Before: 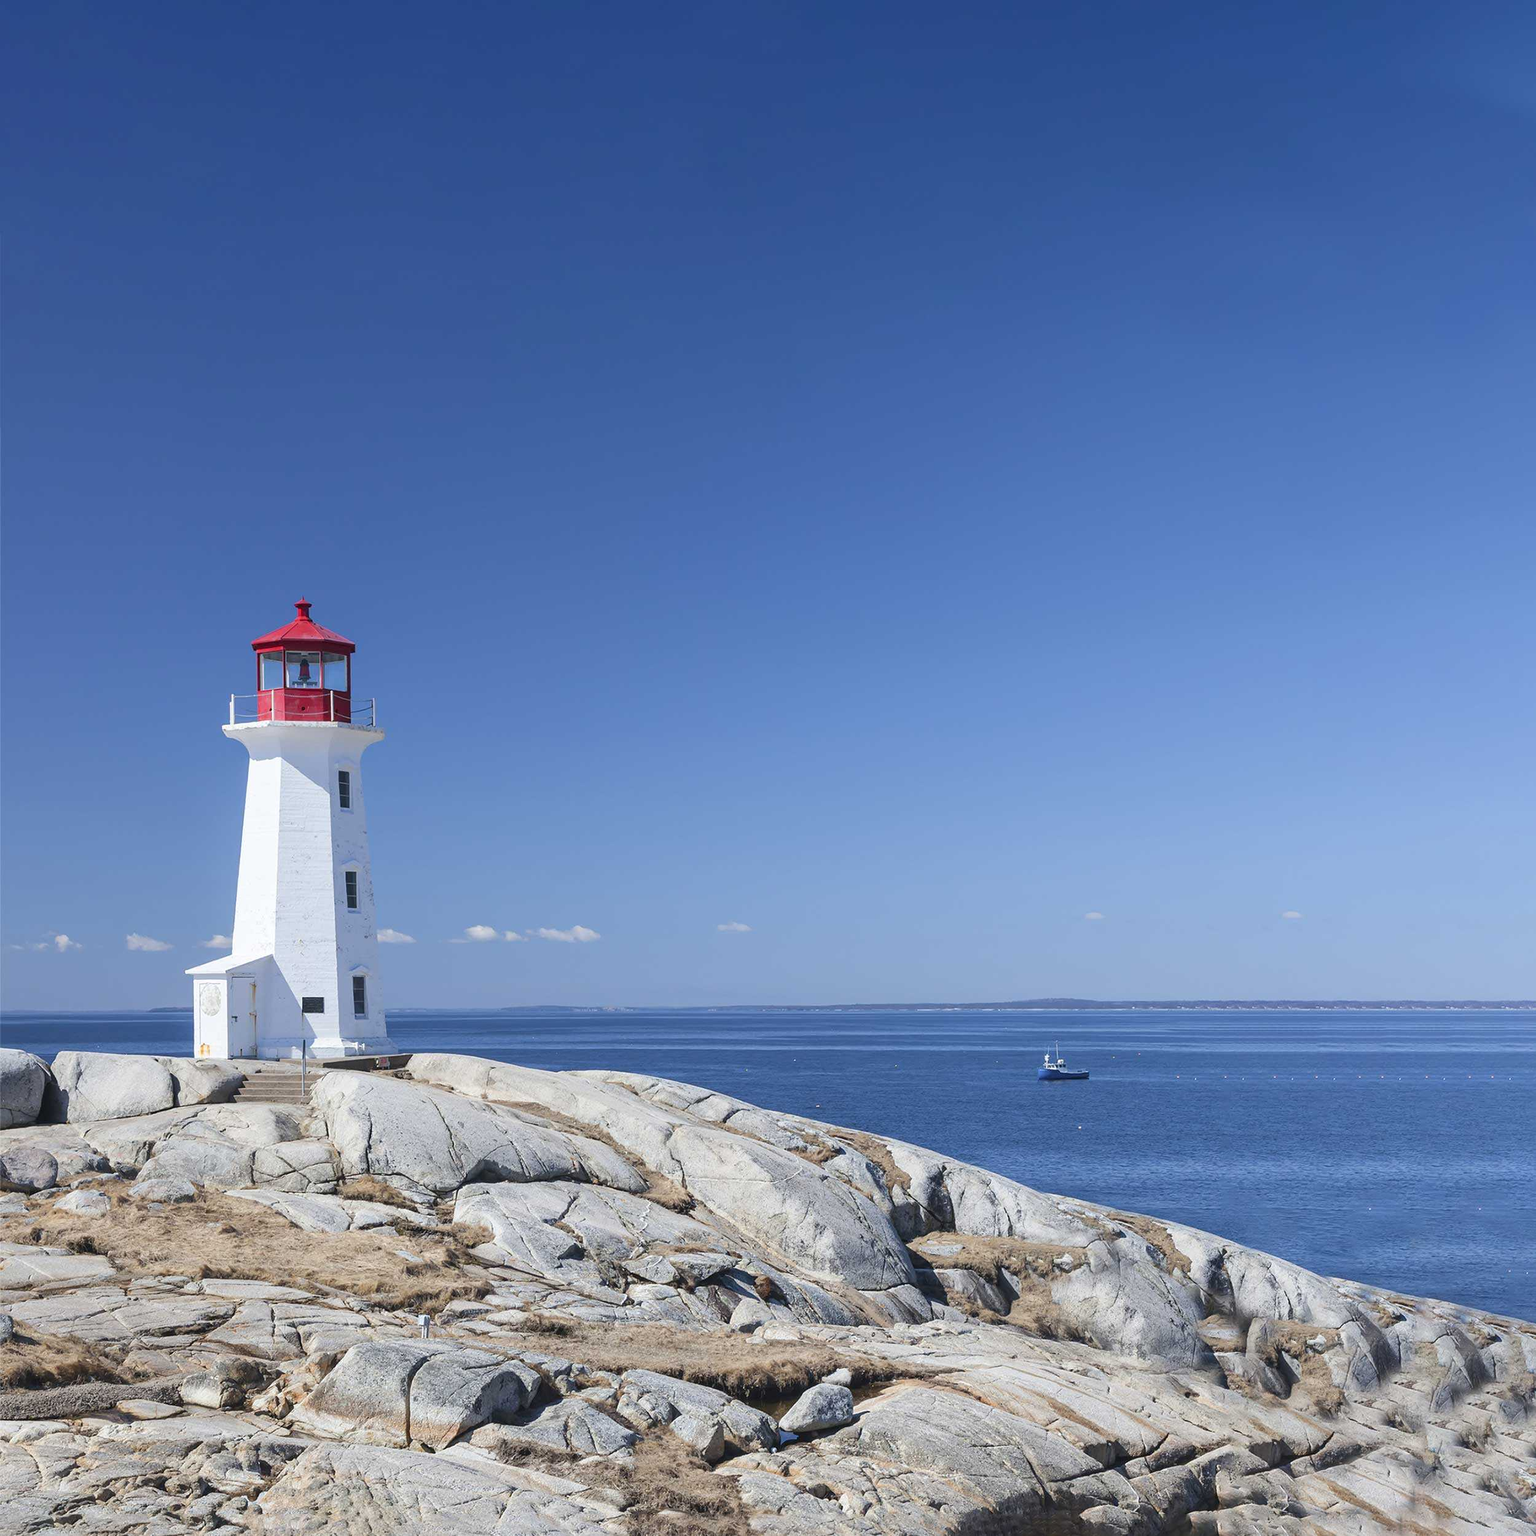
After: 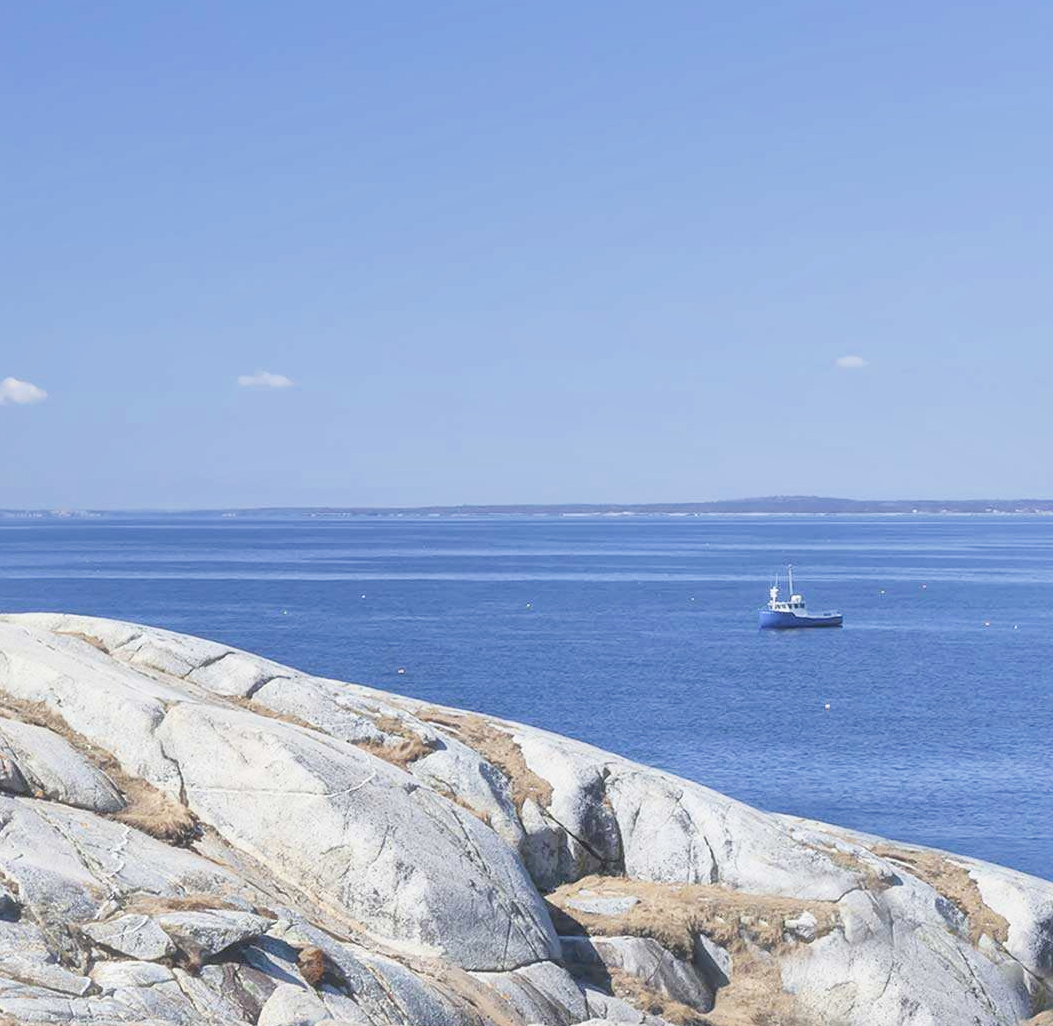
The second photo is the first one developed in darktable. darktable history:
shadows and highlights: on, module defaults
exposure: exposure 1.2 EV, compensate highlight preservation false
crop: left 37.221%, top 45.169%, right 20.63%, bottom 13.777%
haze removal: strength -0.05
filmic rgb: white relative exposure 3.9 EV, hardness 4.26
